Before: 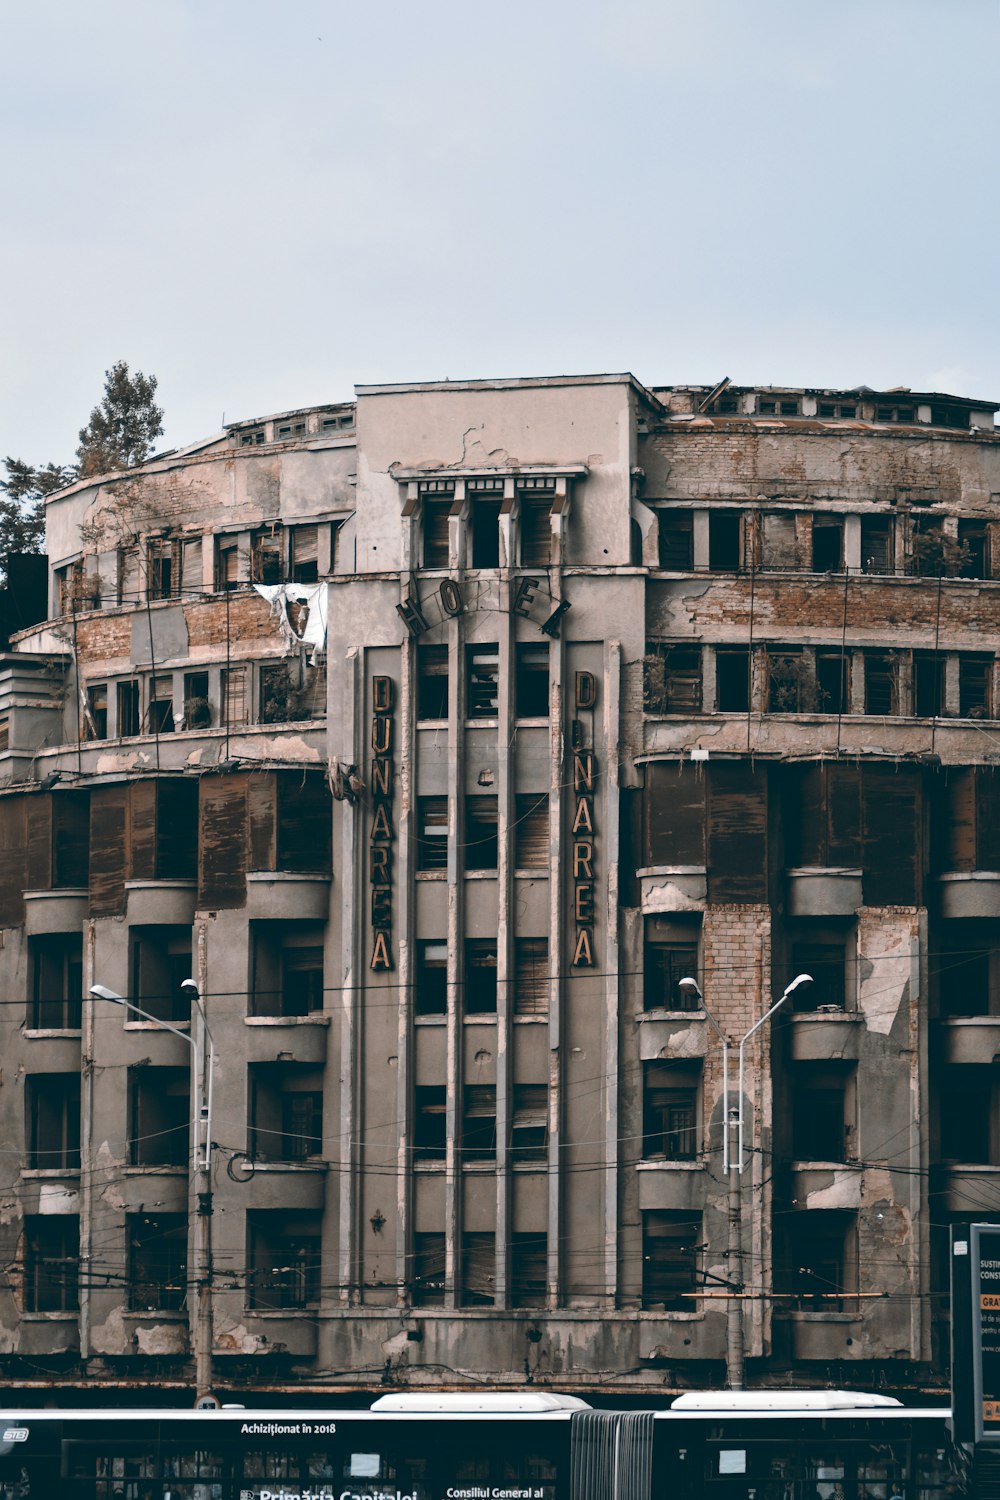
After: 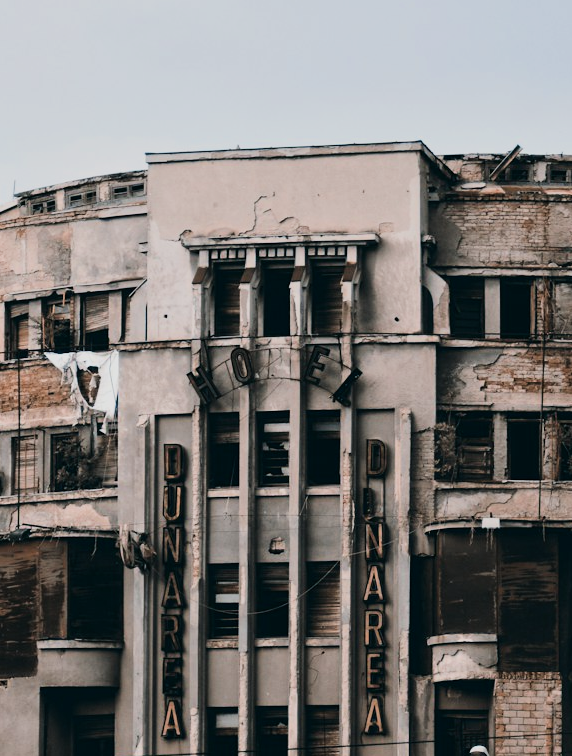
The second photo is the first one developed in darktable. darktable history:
crop: left 20.932%, top 15.471%, right 21.848%, bottom 34.081%
filmic rgb: black relative exposure -7.5 EV, white relative exposure 5 EV, hardness 3.31, contrast 1.3, contrast in shadows safe
